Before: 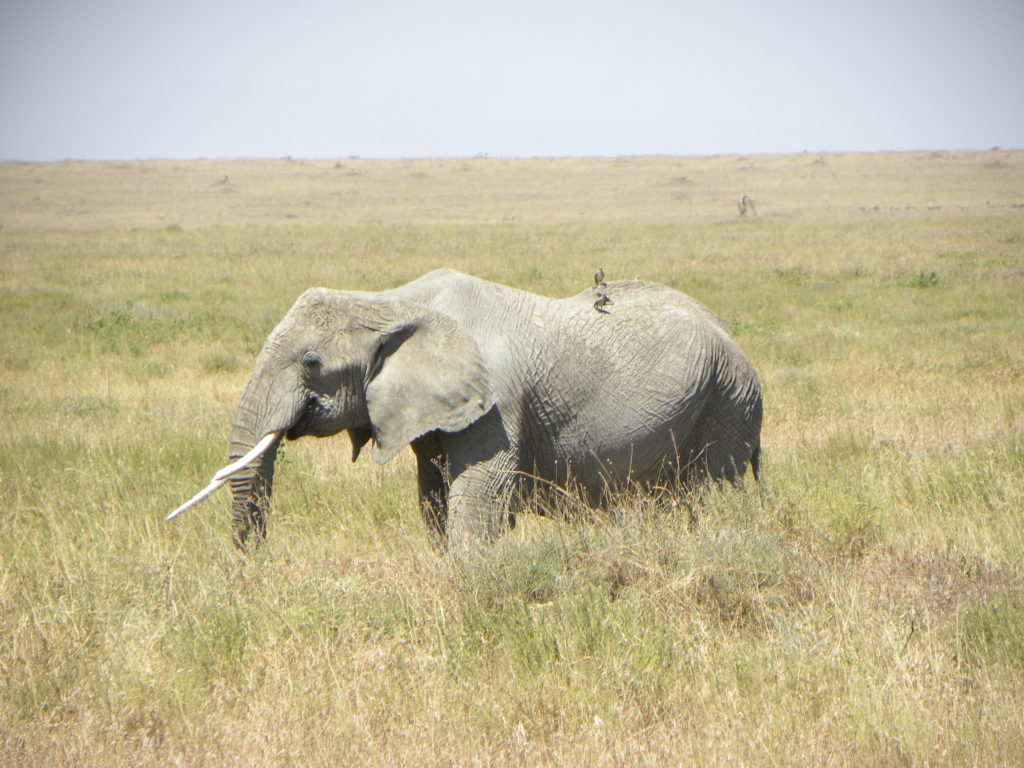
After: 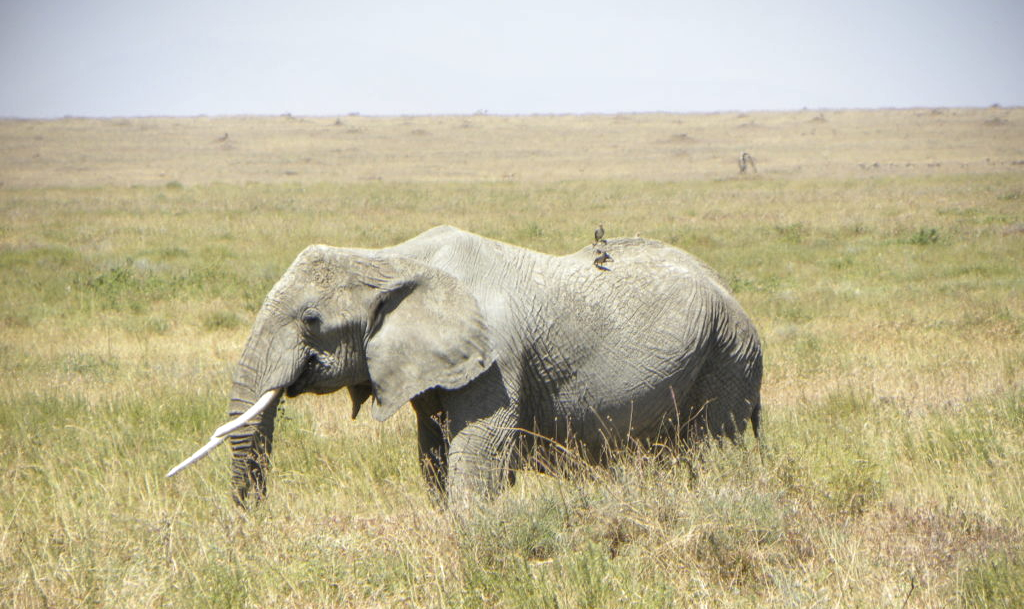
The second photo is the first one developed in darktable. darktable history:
crop and rotate: top 5.658%, bottom 14.947%
local contrast: on, module defaults
